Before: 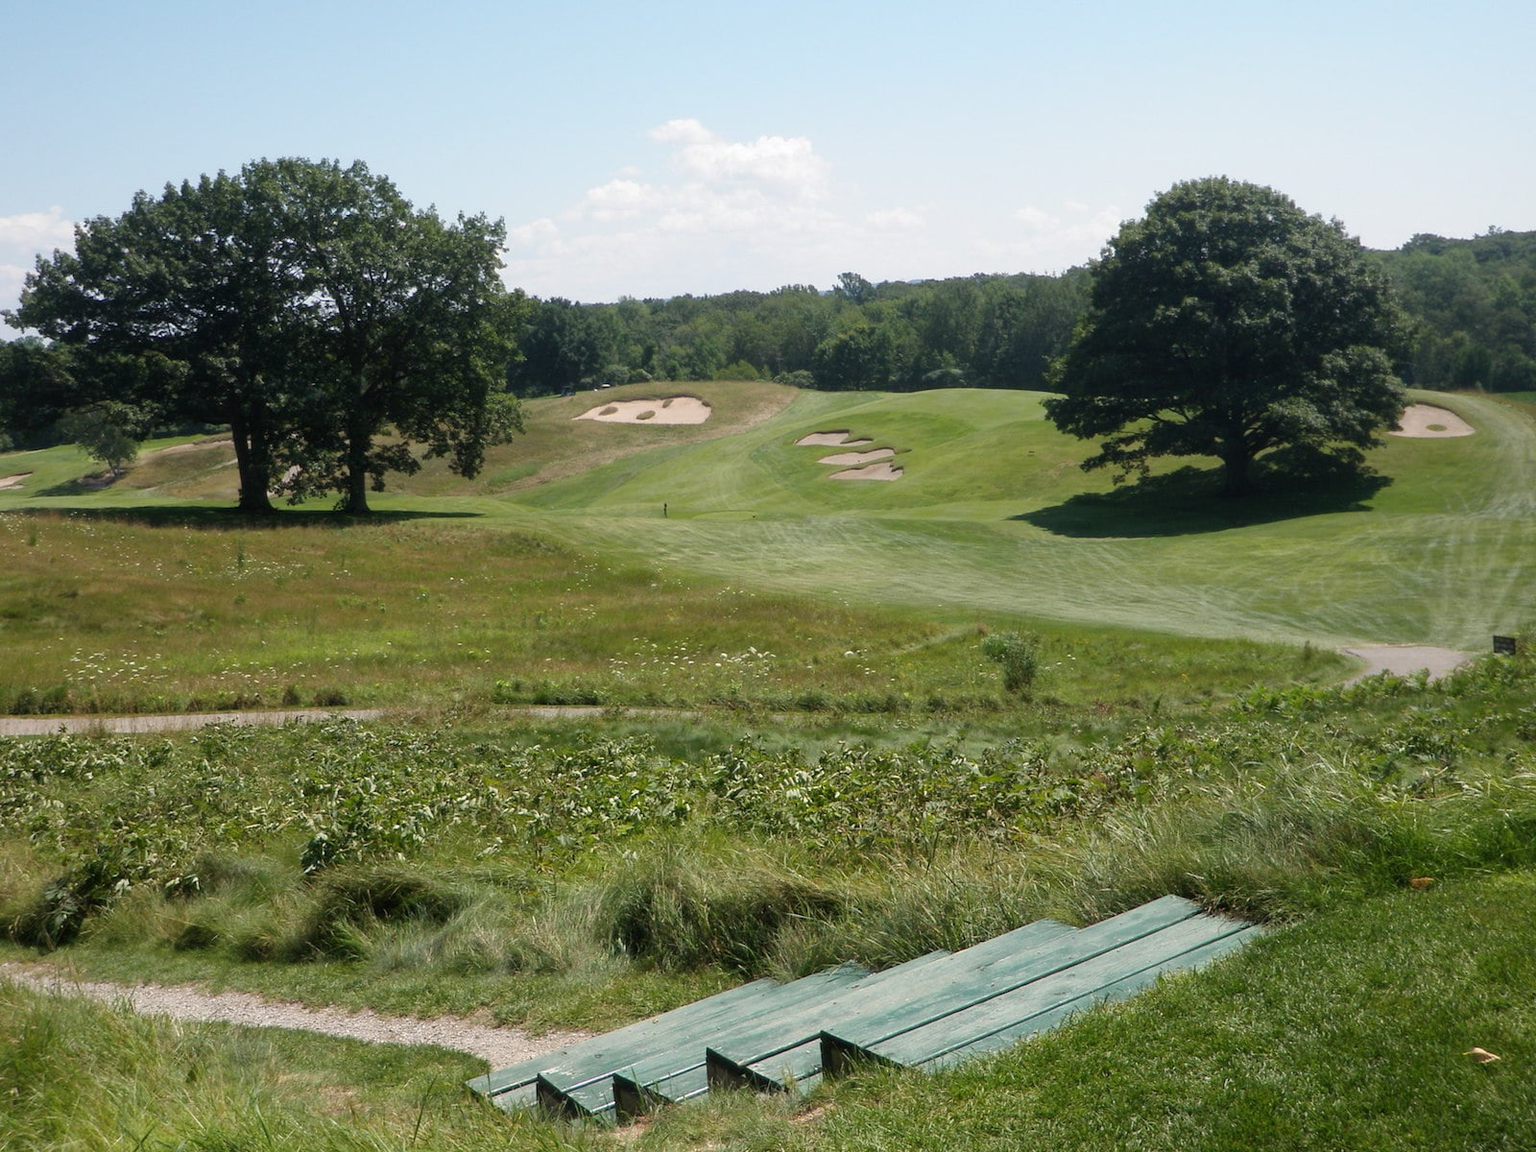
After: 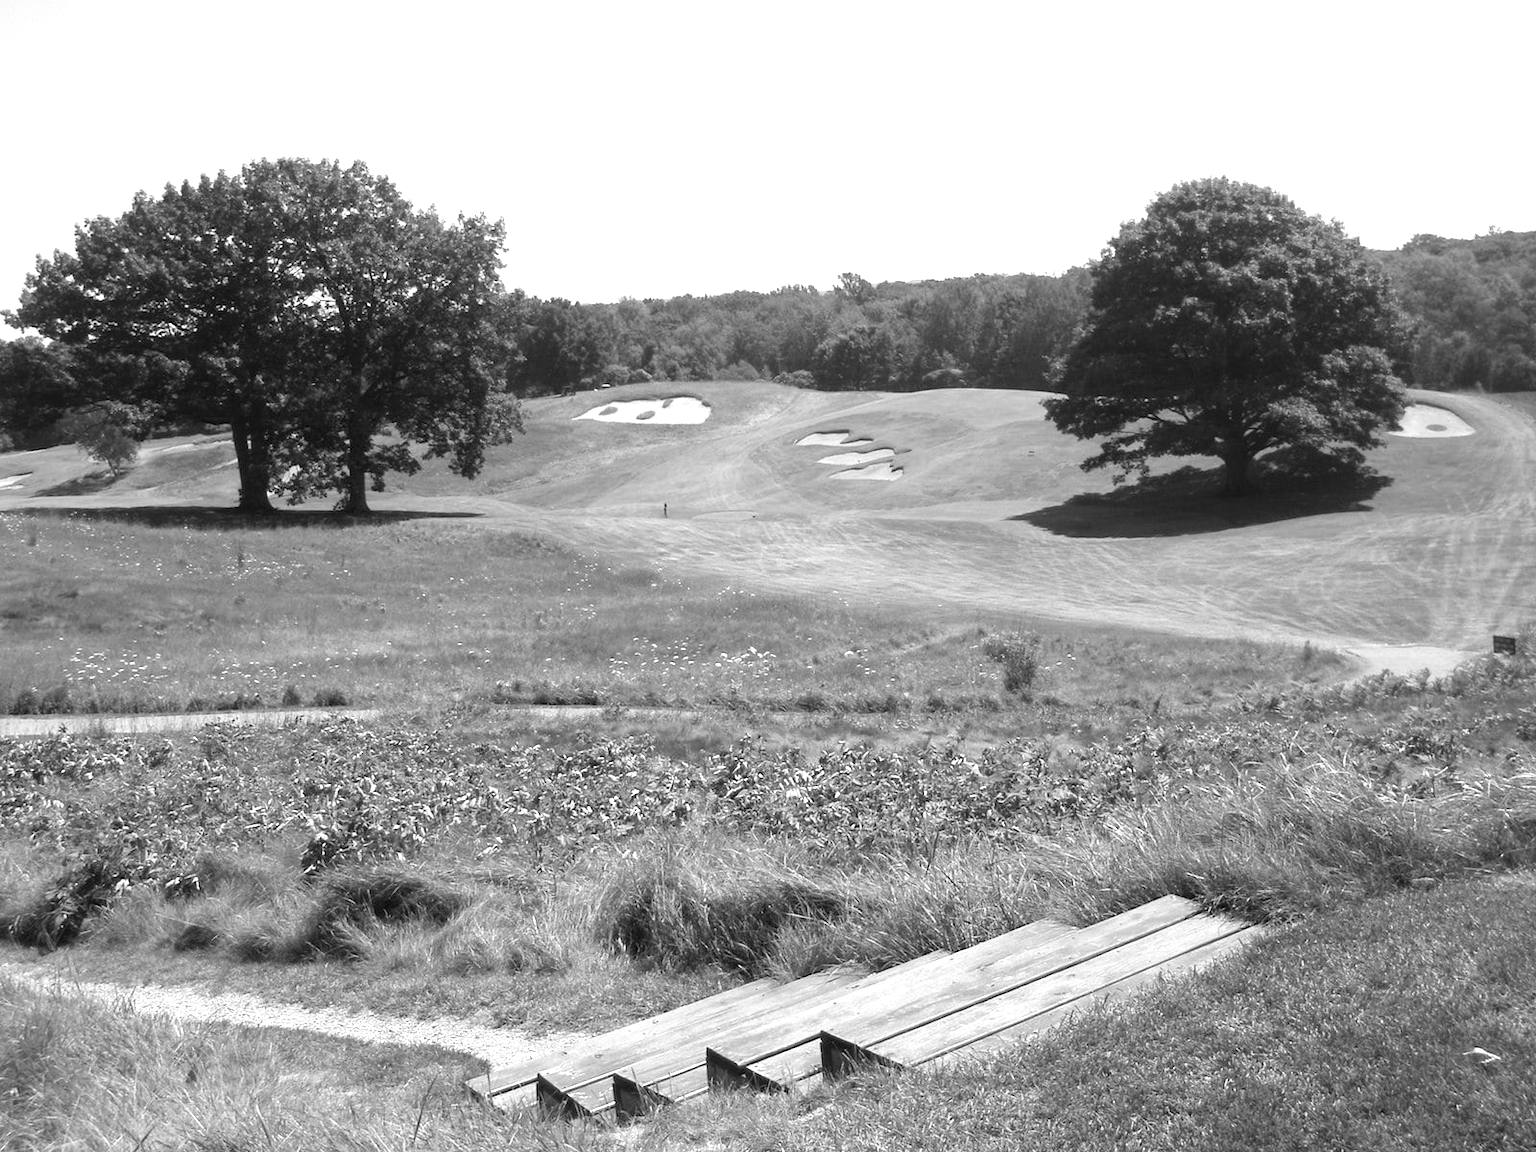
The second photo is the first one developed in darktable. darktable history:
monochrome: a -92.57, b 58.91
exposure: black level correction 0, exposure 1.1 EV, compensate exposure bias true, compensate highlight preservation false
white balance: red 0.988, blue 1.017
